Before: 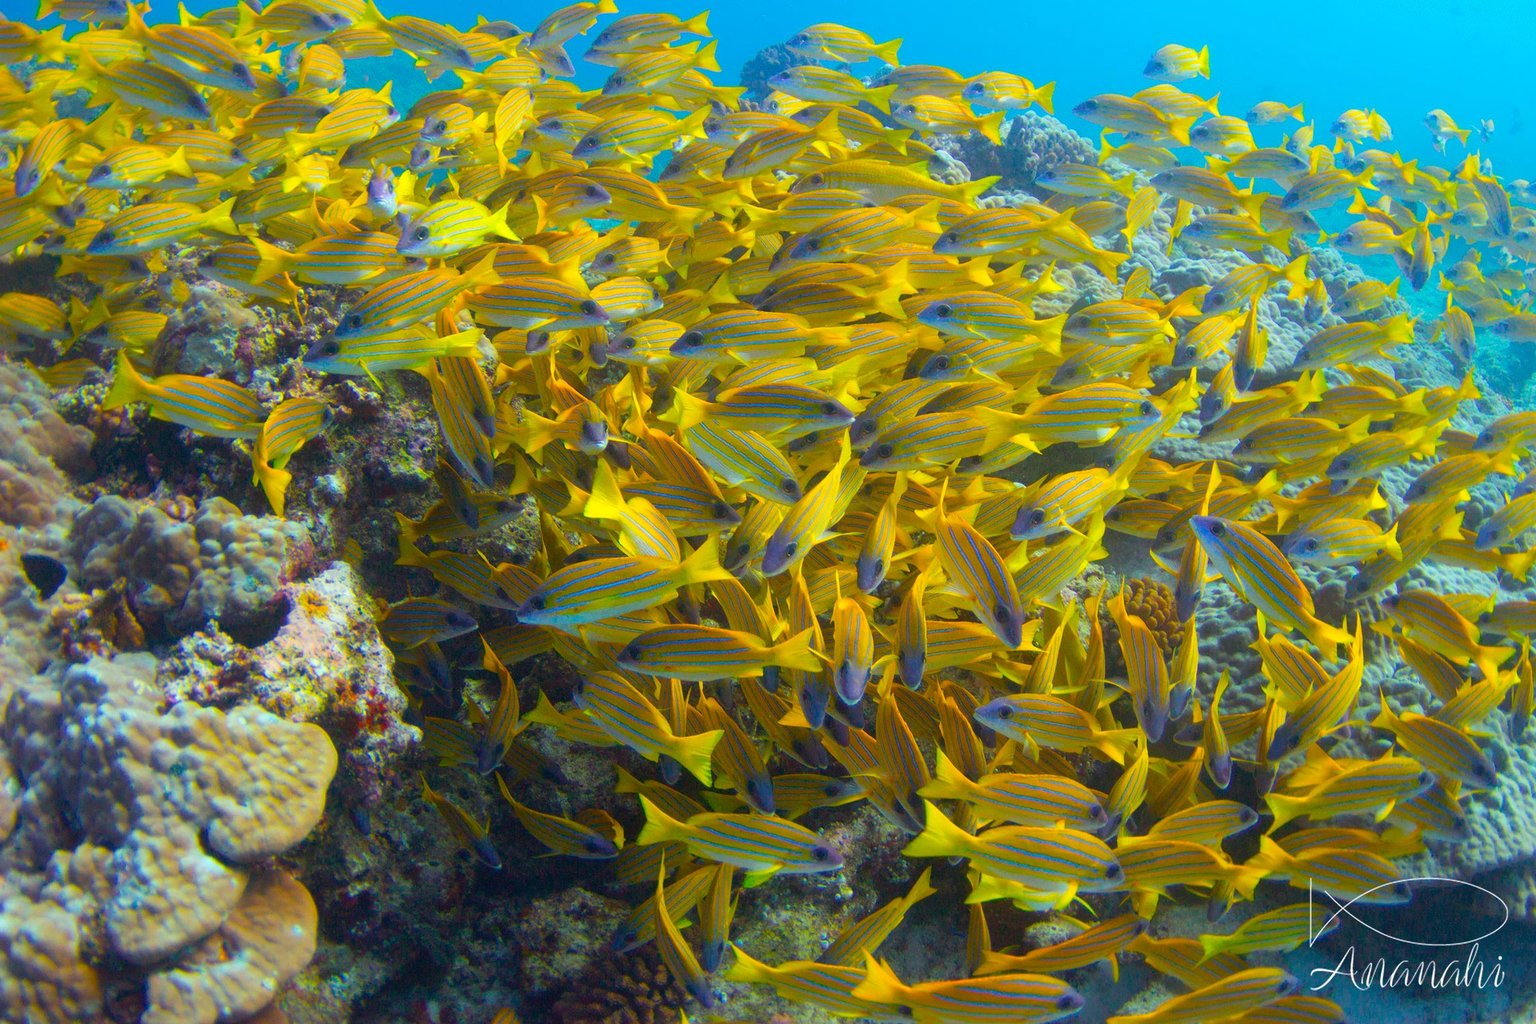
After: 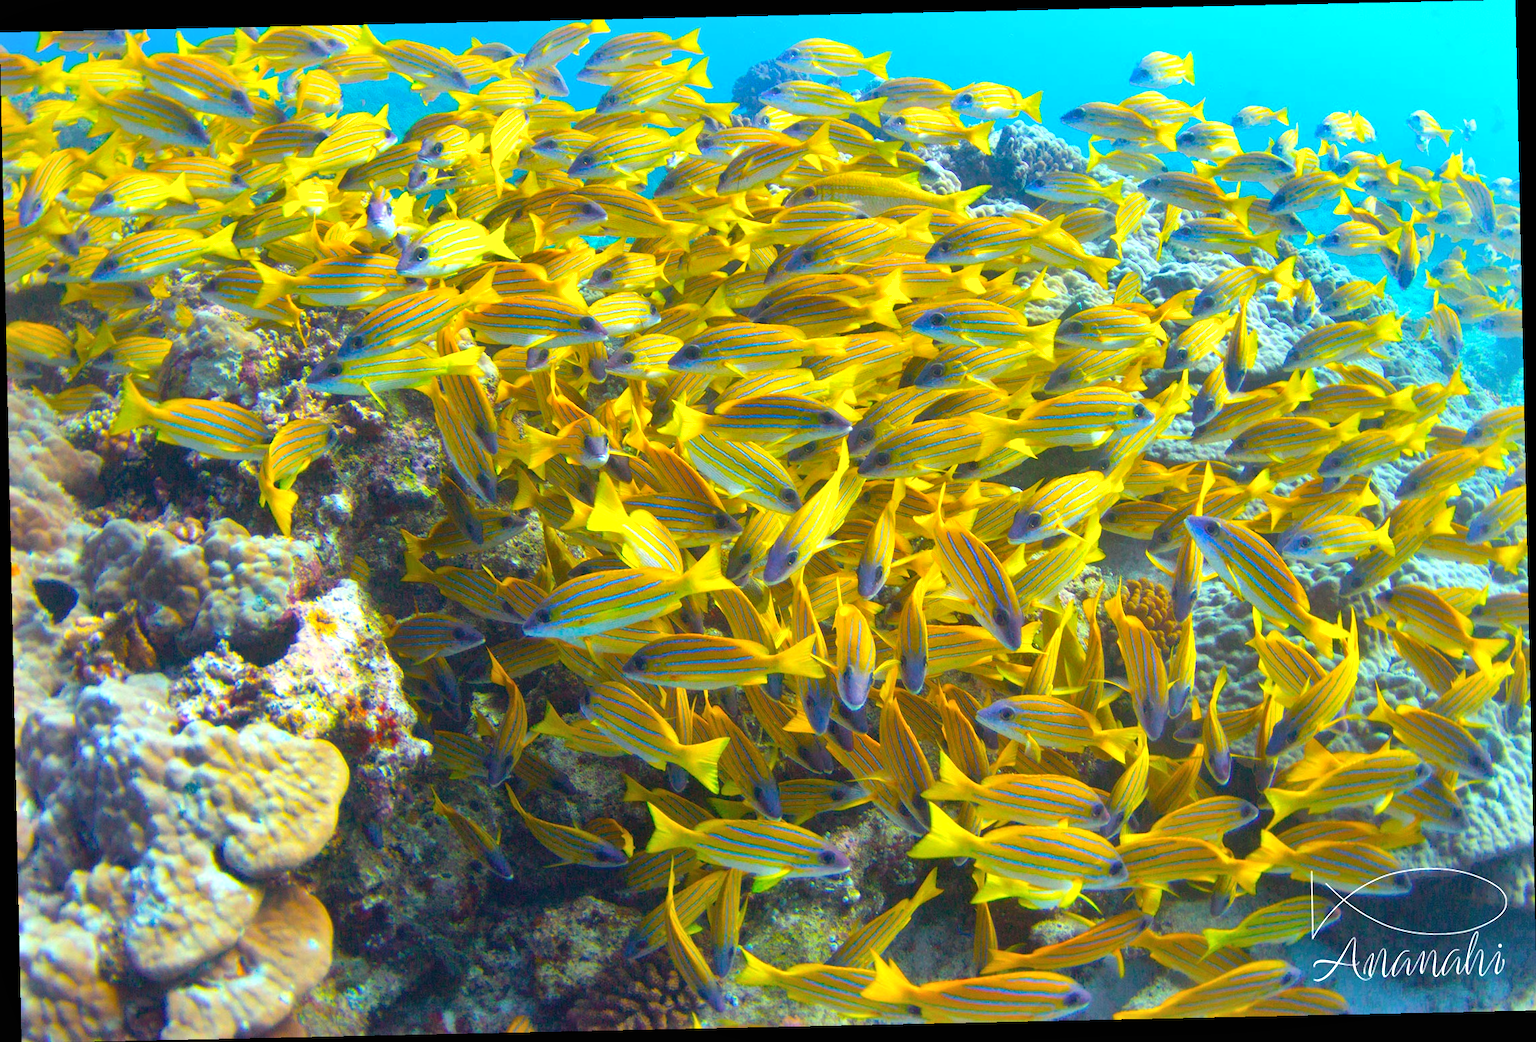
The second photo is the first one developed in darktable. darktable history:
shadows and highlights: shadows 32.83, highlights -47.7, soften with gaussian
rotate and perspective: rotation -1.24°, automatic cropping off
white balance: emerald 1
exposure: black level correction 0, exposure 0.7 EV, compensate exposure bias true, compensate highlight preservation false
